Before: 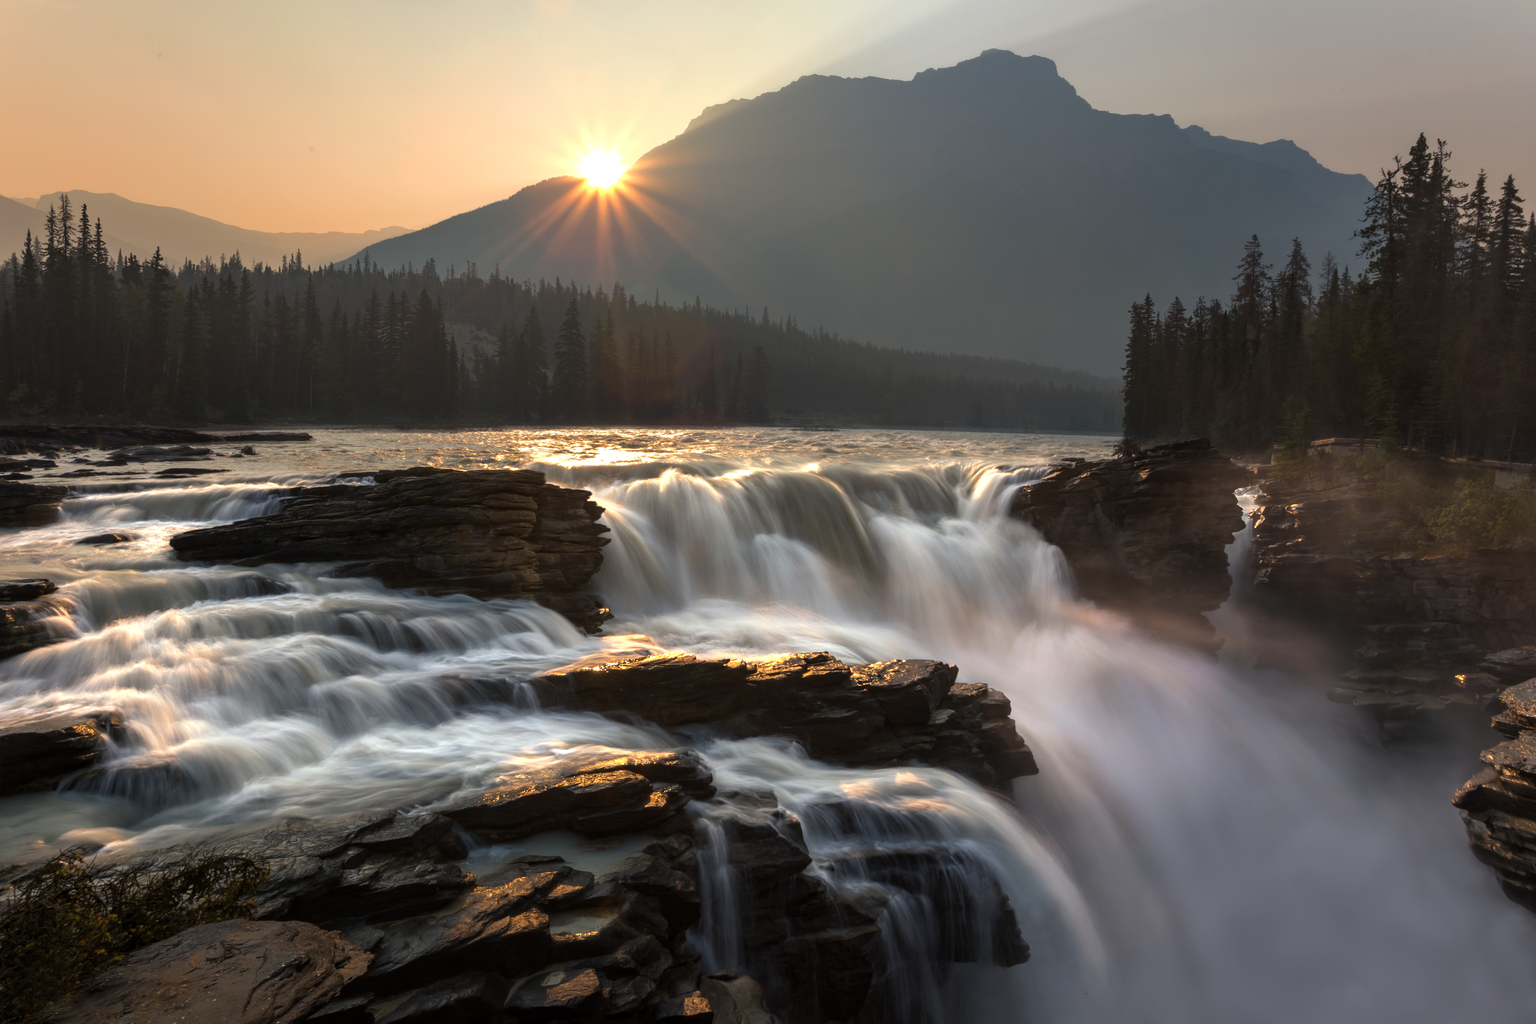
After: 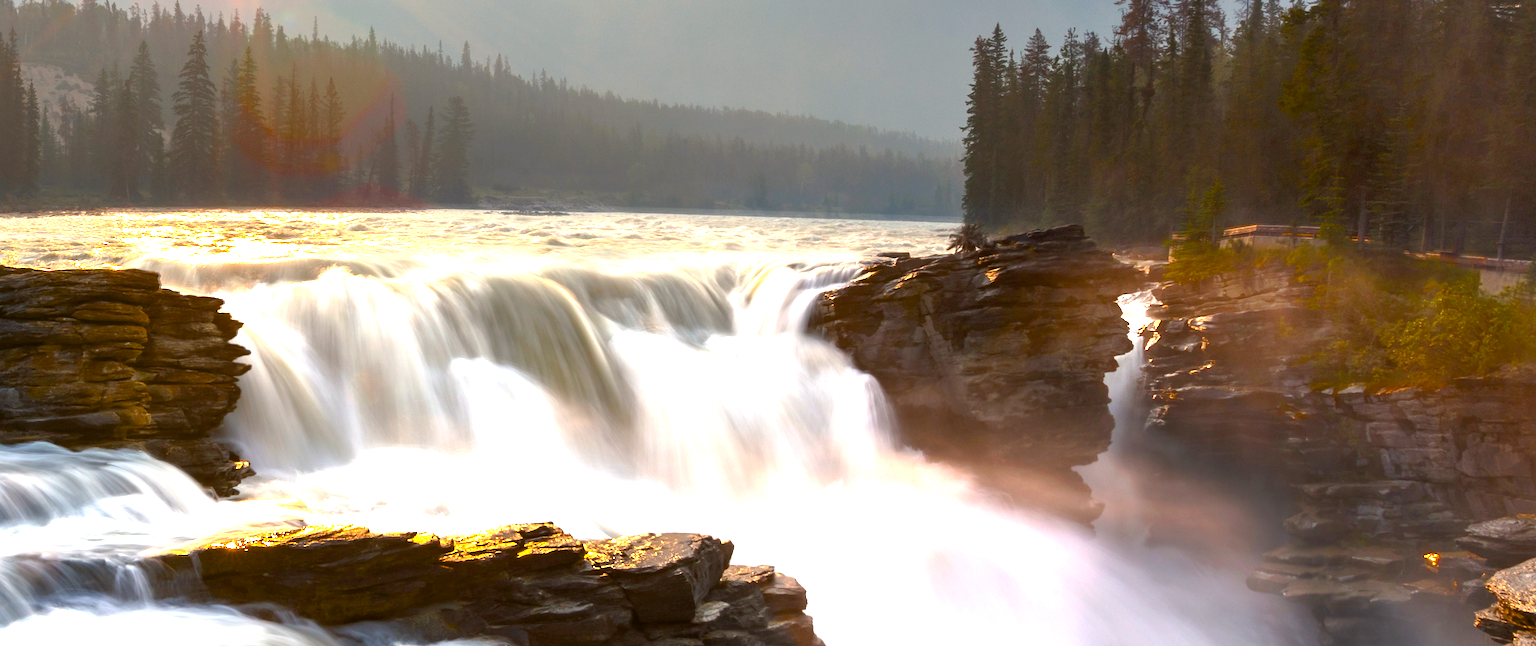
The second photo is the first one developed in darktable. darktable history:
crop and rotate: left 28.024%, top 27.009%, bottom 27.55%
color balance rgb: highlights gain › luminance 0.954%, highlights gain › chroma 0.418%, highlights gain › hue 41.79°, perceptual saturation grading › global saturation 39.272%, perceptual saturation grading › highlights -25.001%, perceptual saturation grading › mid-tones 35.099%, perceptual saturation grading › shadows 36.18%, saturation formula JzAzBz (2021)
exposure: black level correction 0.001, exposure 1.989 EV, compensate exposure bias true, compensate highlight preservation false
